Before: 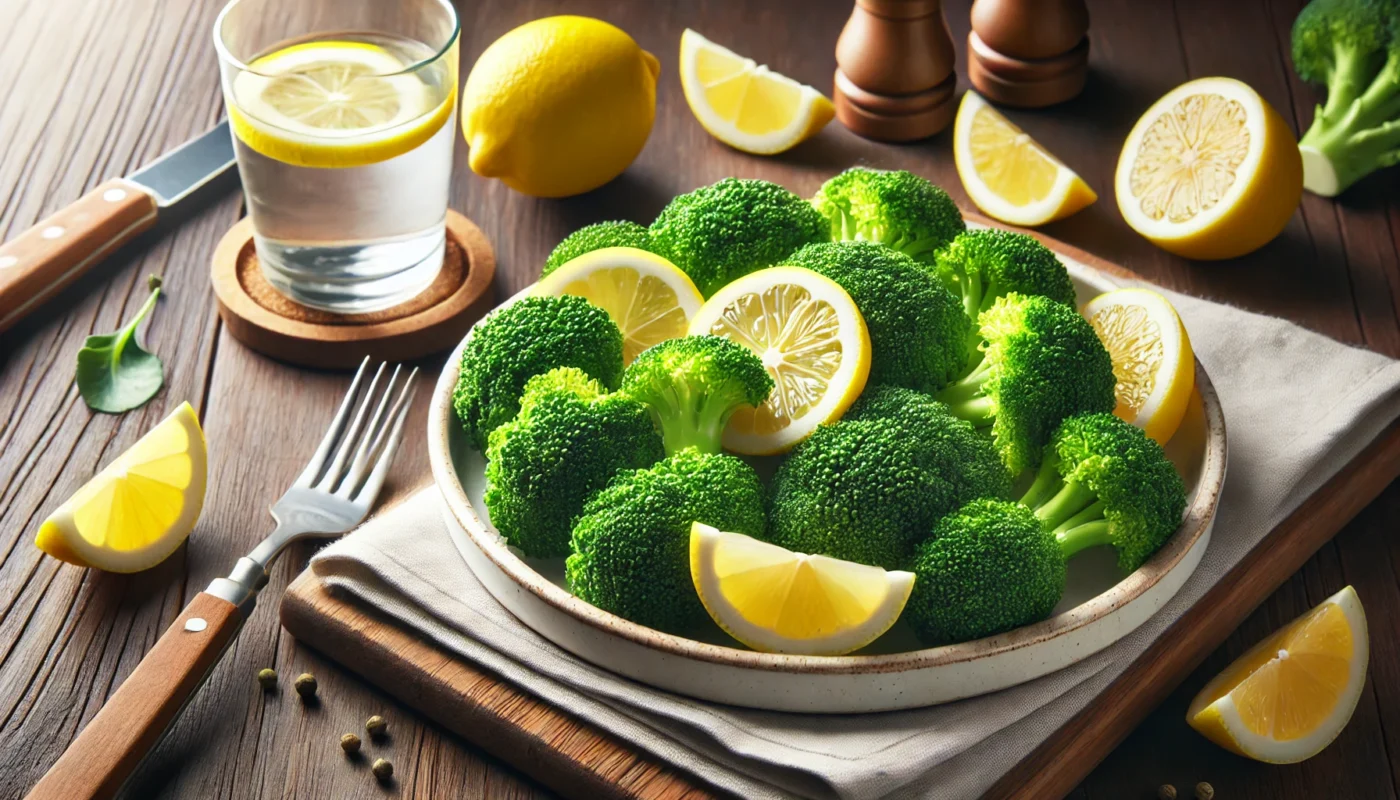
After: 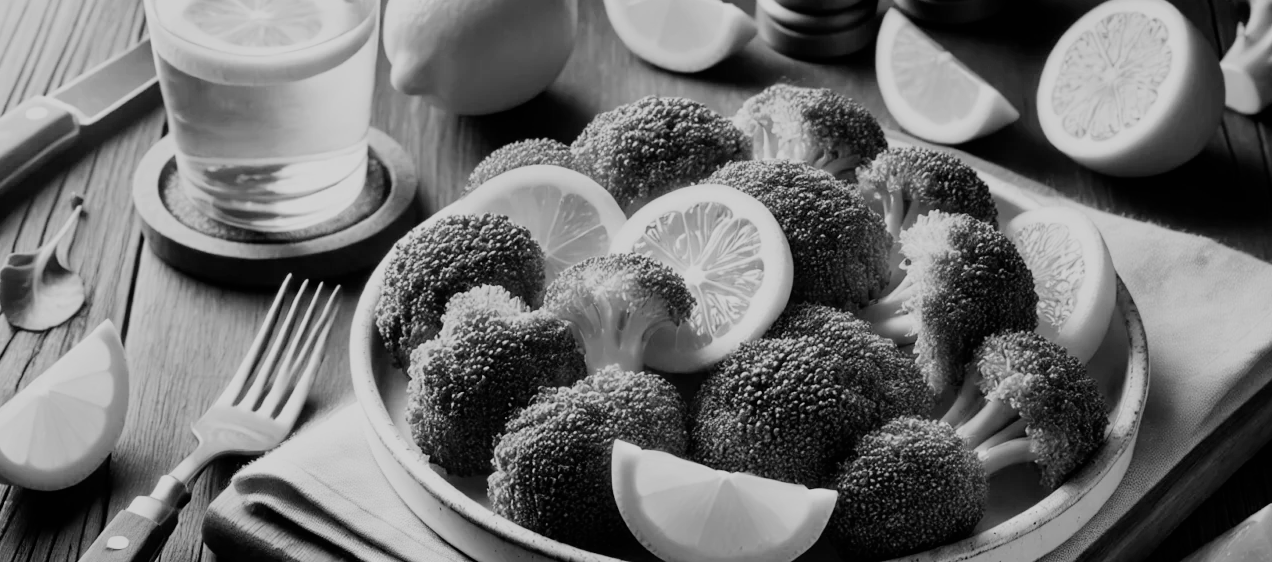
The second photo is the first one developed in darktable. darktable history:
color calibration: output gray [0.267, 0.423, 0.261, 0], illuminant same as pipeline (D50), adaptation none (bypass)
filmic rgb: black relative exposure -6.15 EV, white relative exposure 6.96 EV, hardness 2.23, color science v6 (2022)
crop: left 5.596%, top 10.314%, right 3.534%, bottom 19.395%
levels: levels [0, 0.476, 0.951]
